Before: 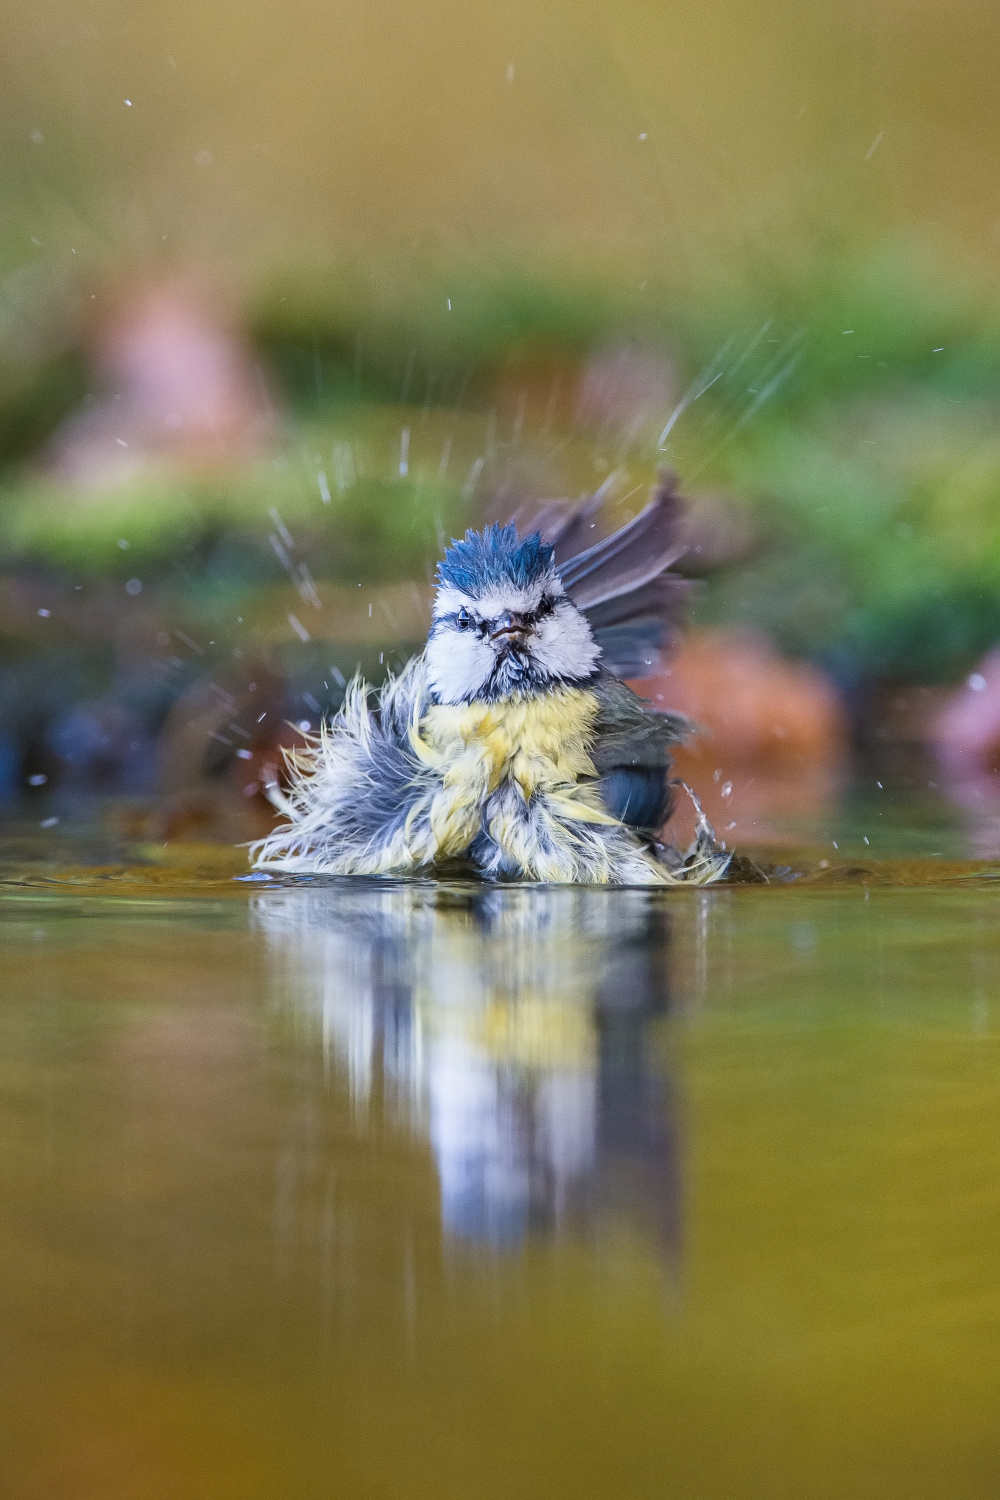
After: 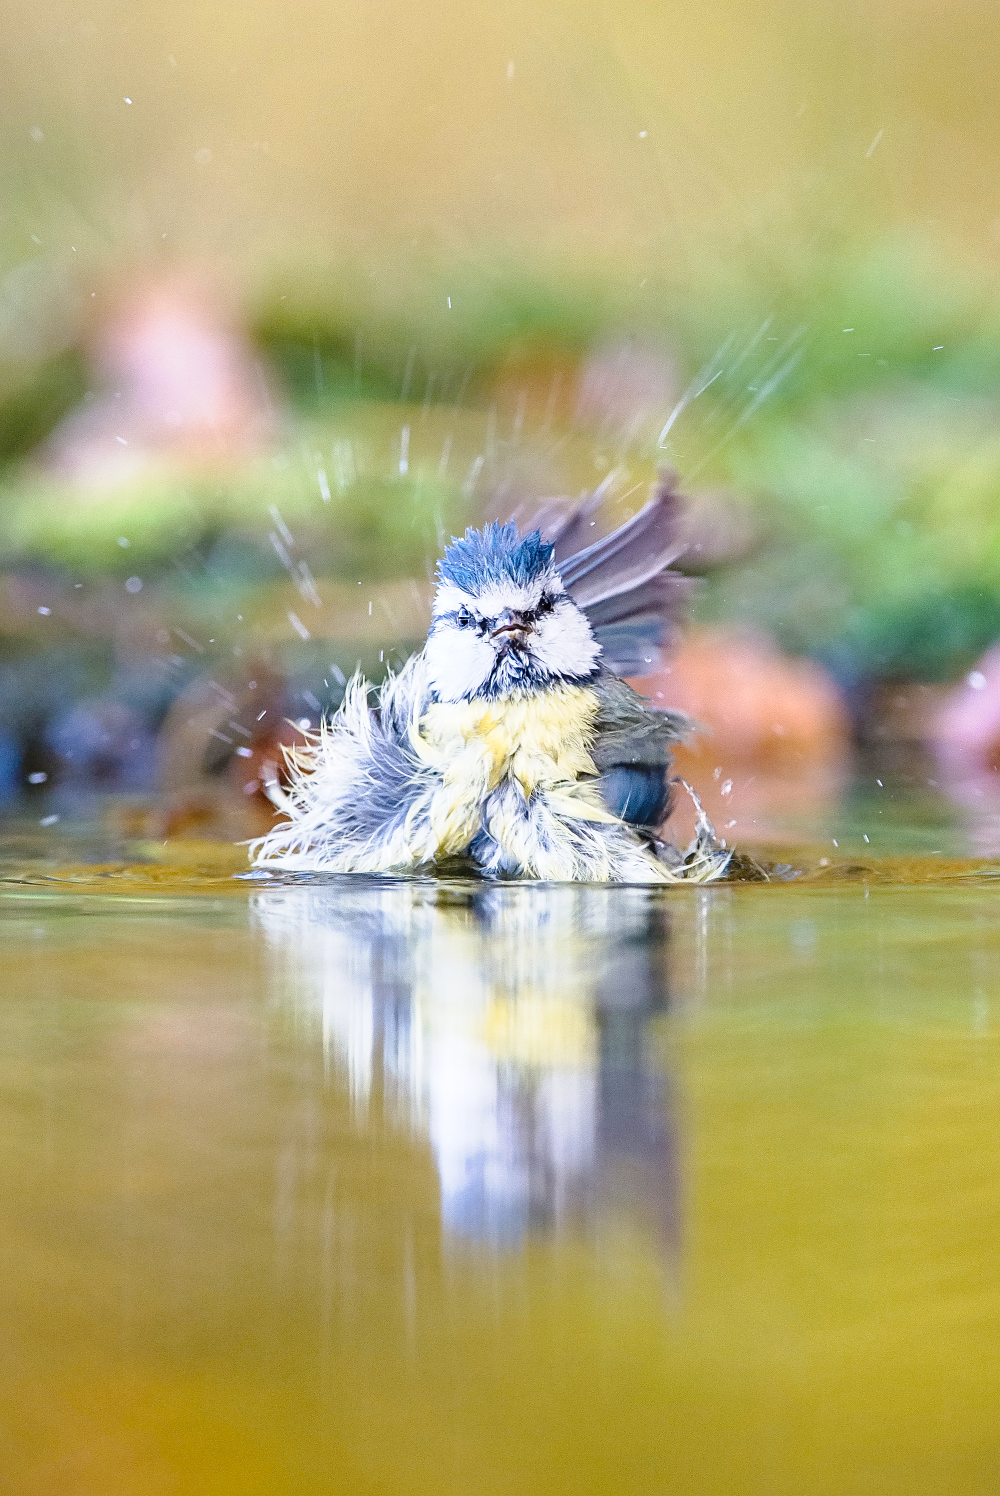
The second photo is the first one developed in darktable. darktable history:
crop: top 0.165%, bottom 0.097%
exposure: exposure 0.554 EV, compensate exposure bias true, compensate highlight preservation false
sharpen: amount 0.217
color balance rgb: perceptual saturation grading › global saturation 0.766%
tone curve: curves: ch0 [(0, 0.015) (0.084, 0.074) (0.162, 0.165) (0.304, 0.382) (0.466, 0.576) (0.654, 0.741) (0.848, 0.906) (0.984, 0.963)]; ch1 [(0, 0) (0.34, 0.235) (0.46, 0.46) (0.515, 0.502) (0.553, 0.567) (0.764, 0.815) (1, 1)]; ch2 [(0, 0) (0.44, 0.458) (0.479, 0.492) (0.524, 0.507) (0.547, 0.579) (0.673, 0.712) (1, 1)], preserve colors none
